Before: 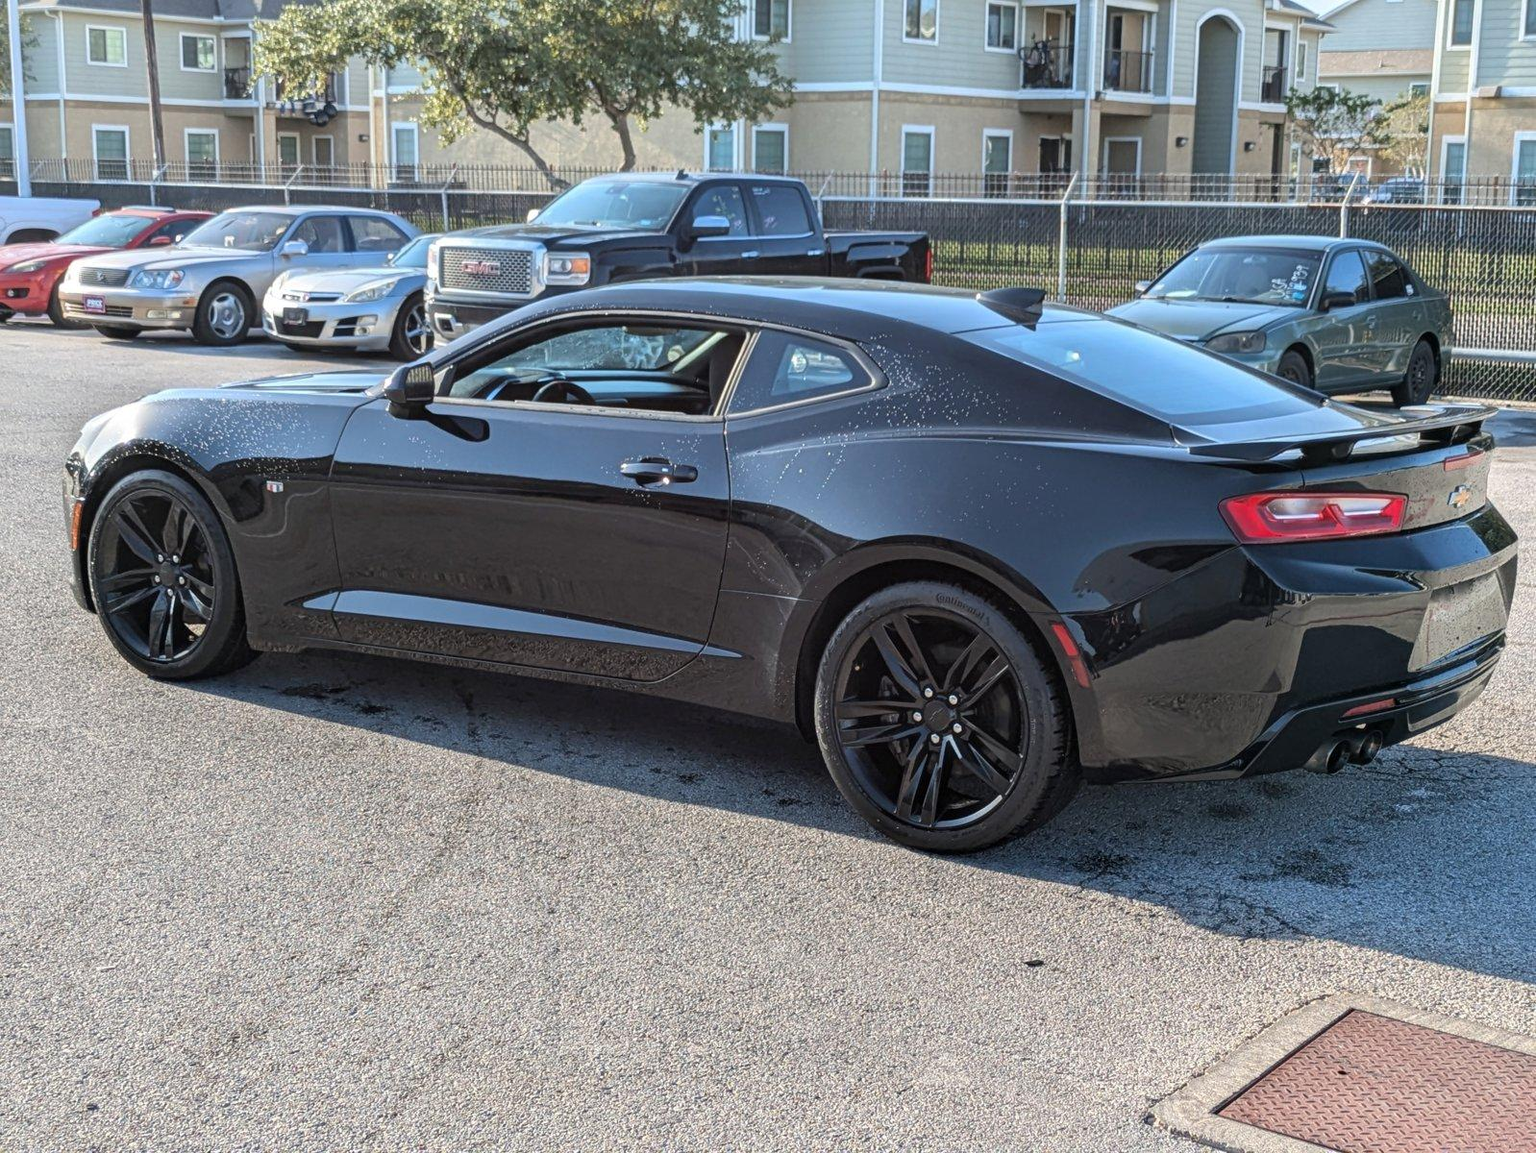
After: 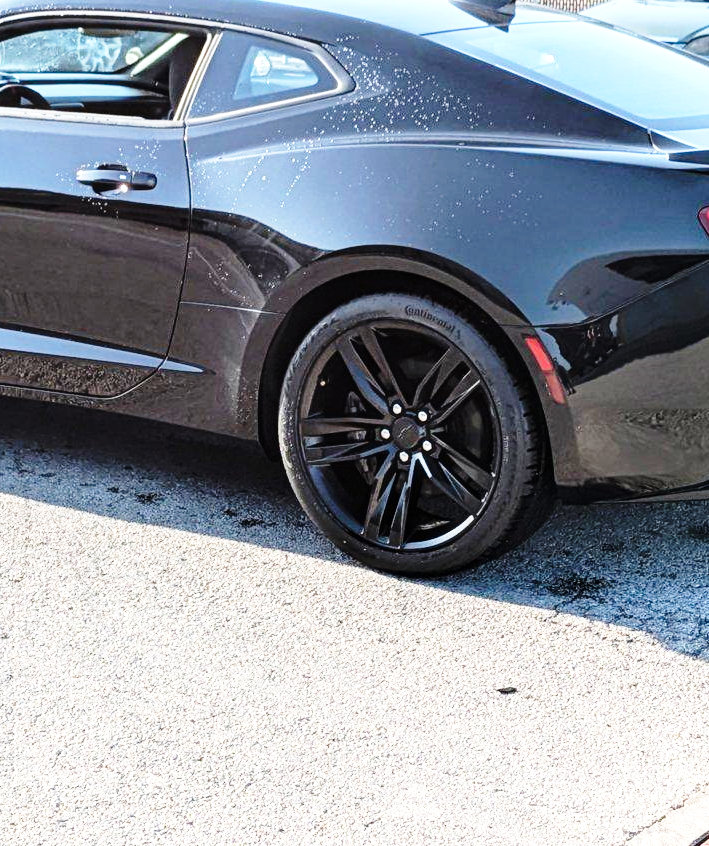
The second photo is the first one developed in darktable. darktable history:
crop: left 35.615%, top 26.048%, right 19.964%, bottom 3.407%
tone equalizer: -8 EV -0.745 EV, -7 EV -0.682 EV, -6 EV -0.615 EV, -5 EV -0.402 EV, -3 EV 0.373 EV, -2 EV 0.6 EV, -1 EV 0.678 EV, +0 EV 0.749 EV
base curve: curves: ch0 [(0, 0) (0.028, 0.03) (0.121, 0.232) (0.46, 0.748) (0.859, 0.968) (1, 1)], preserve colors none
